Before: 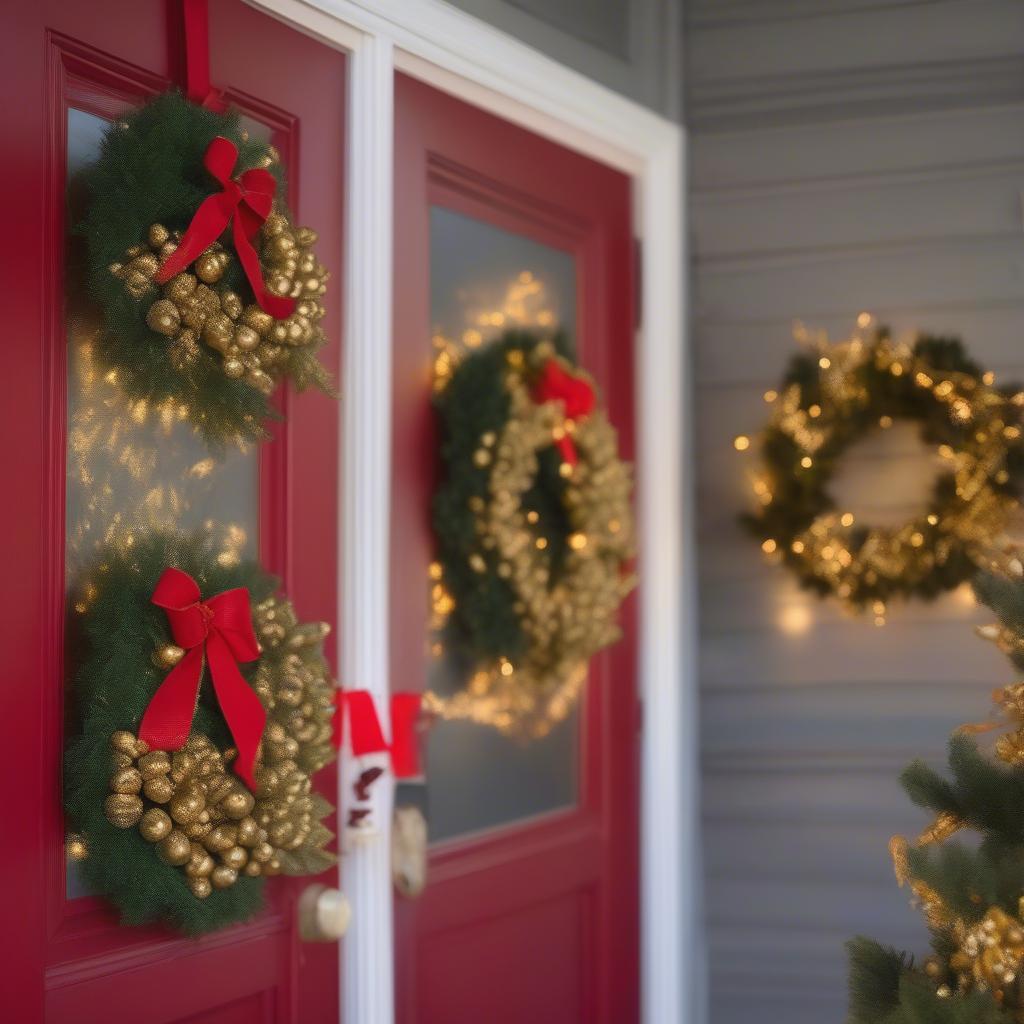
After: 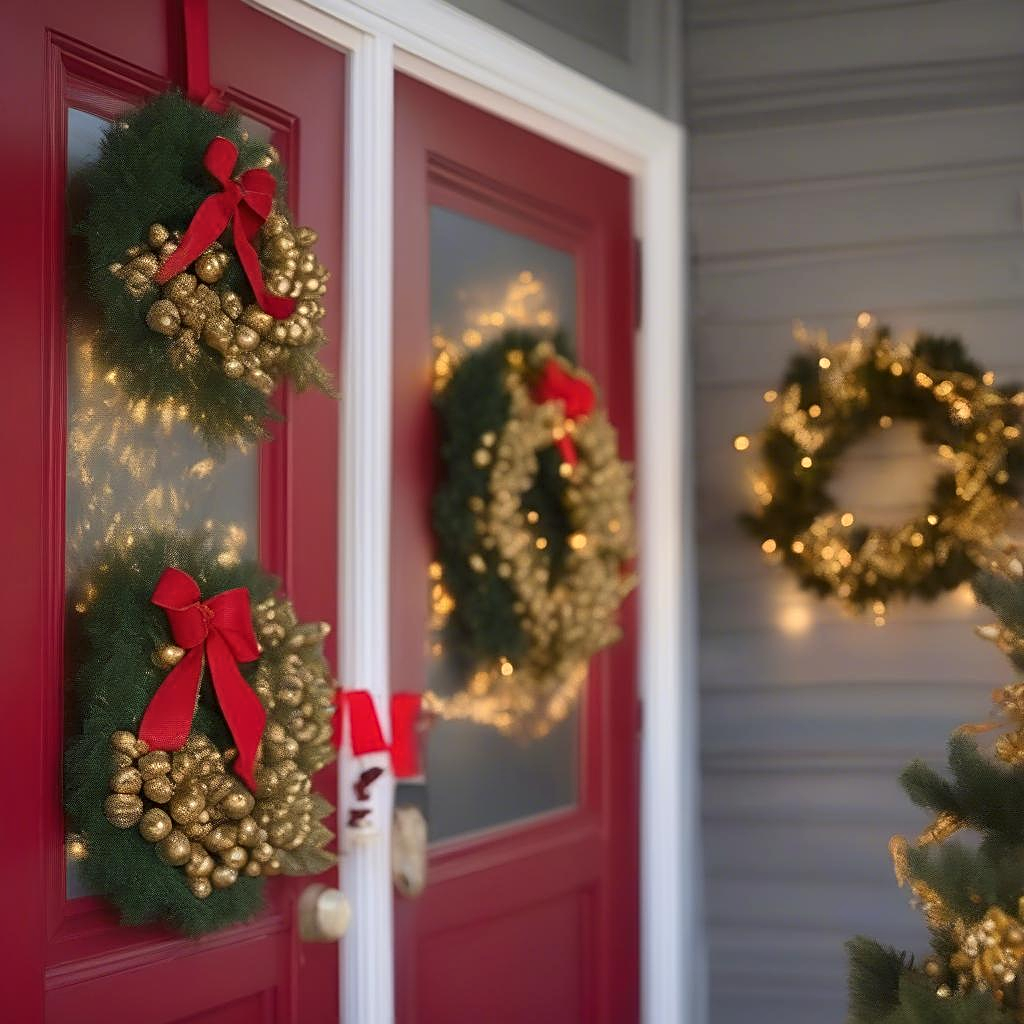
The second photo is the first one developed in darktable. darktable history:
sharpen: radius 2.768
local contrast: mode bilateral grid, contrast 20, coarseness 51, detail 120%, midtone range 0.2
